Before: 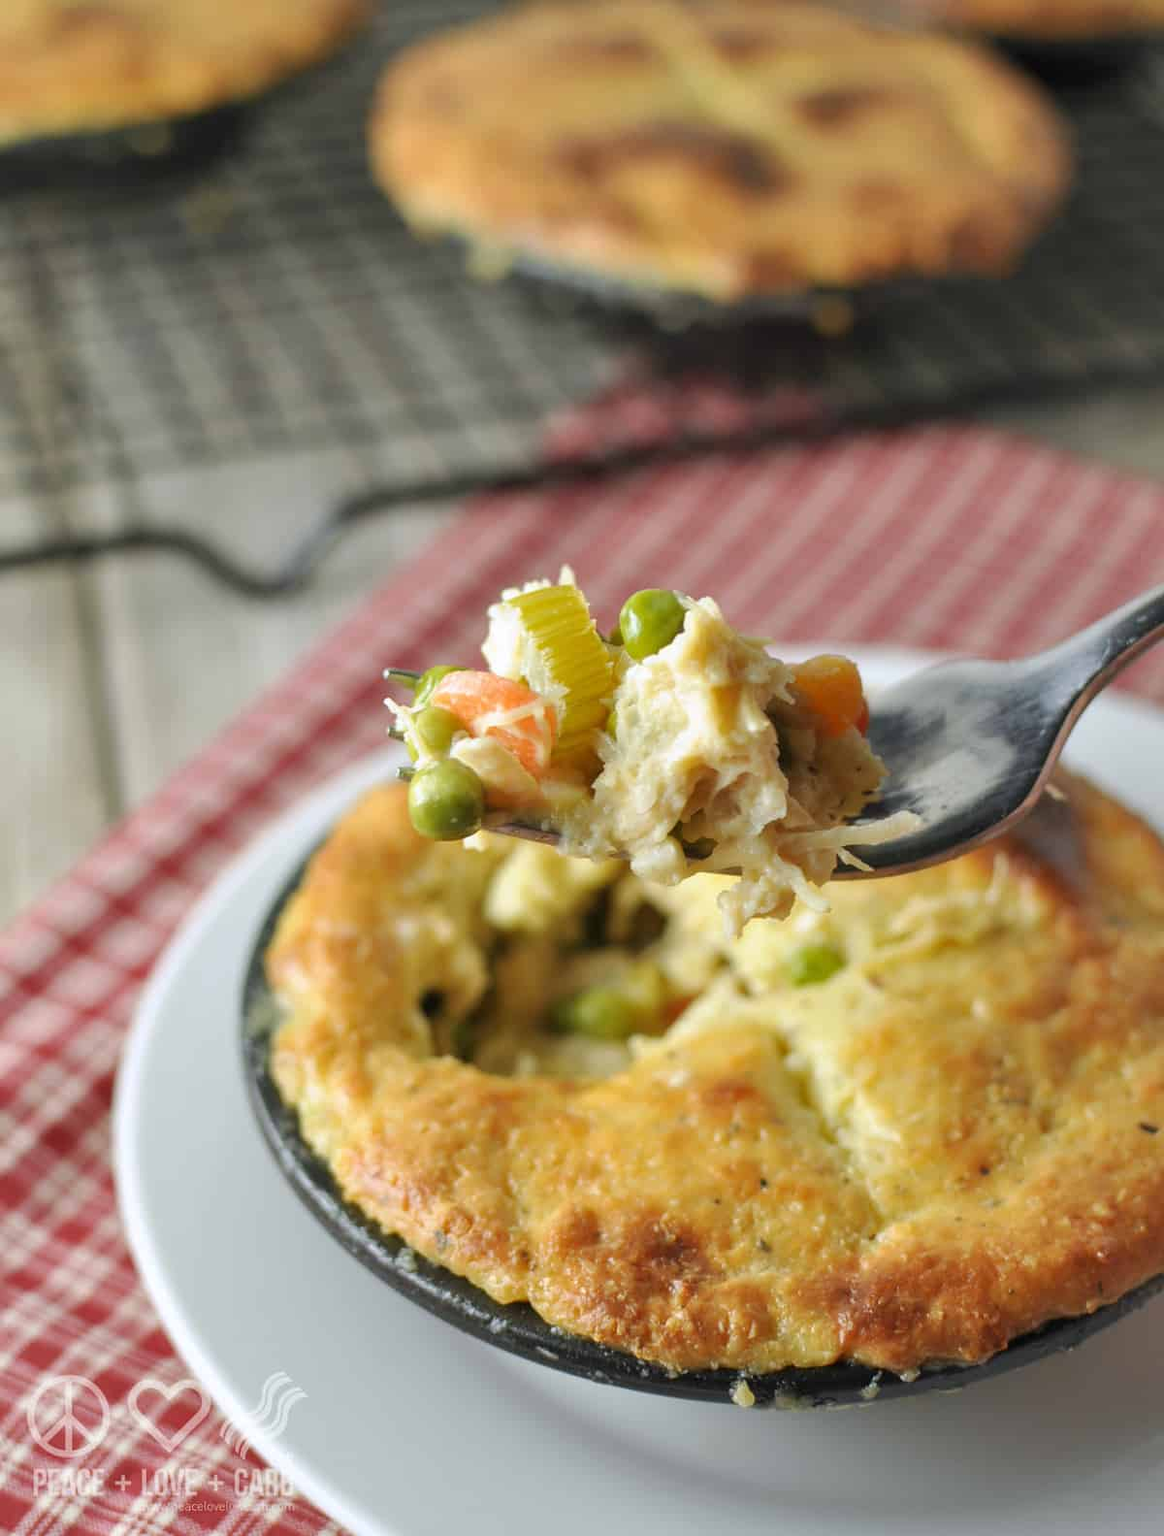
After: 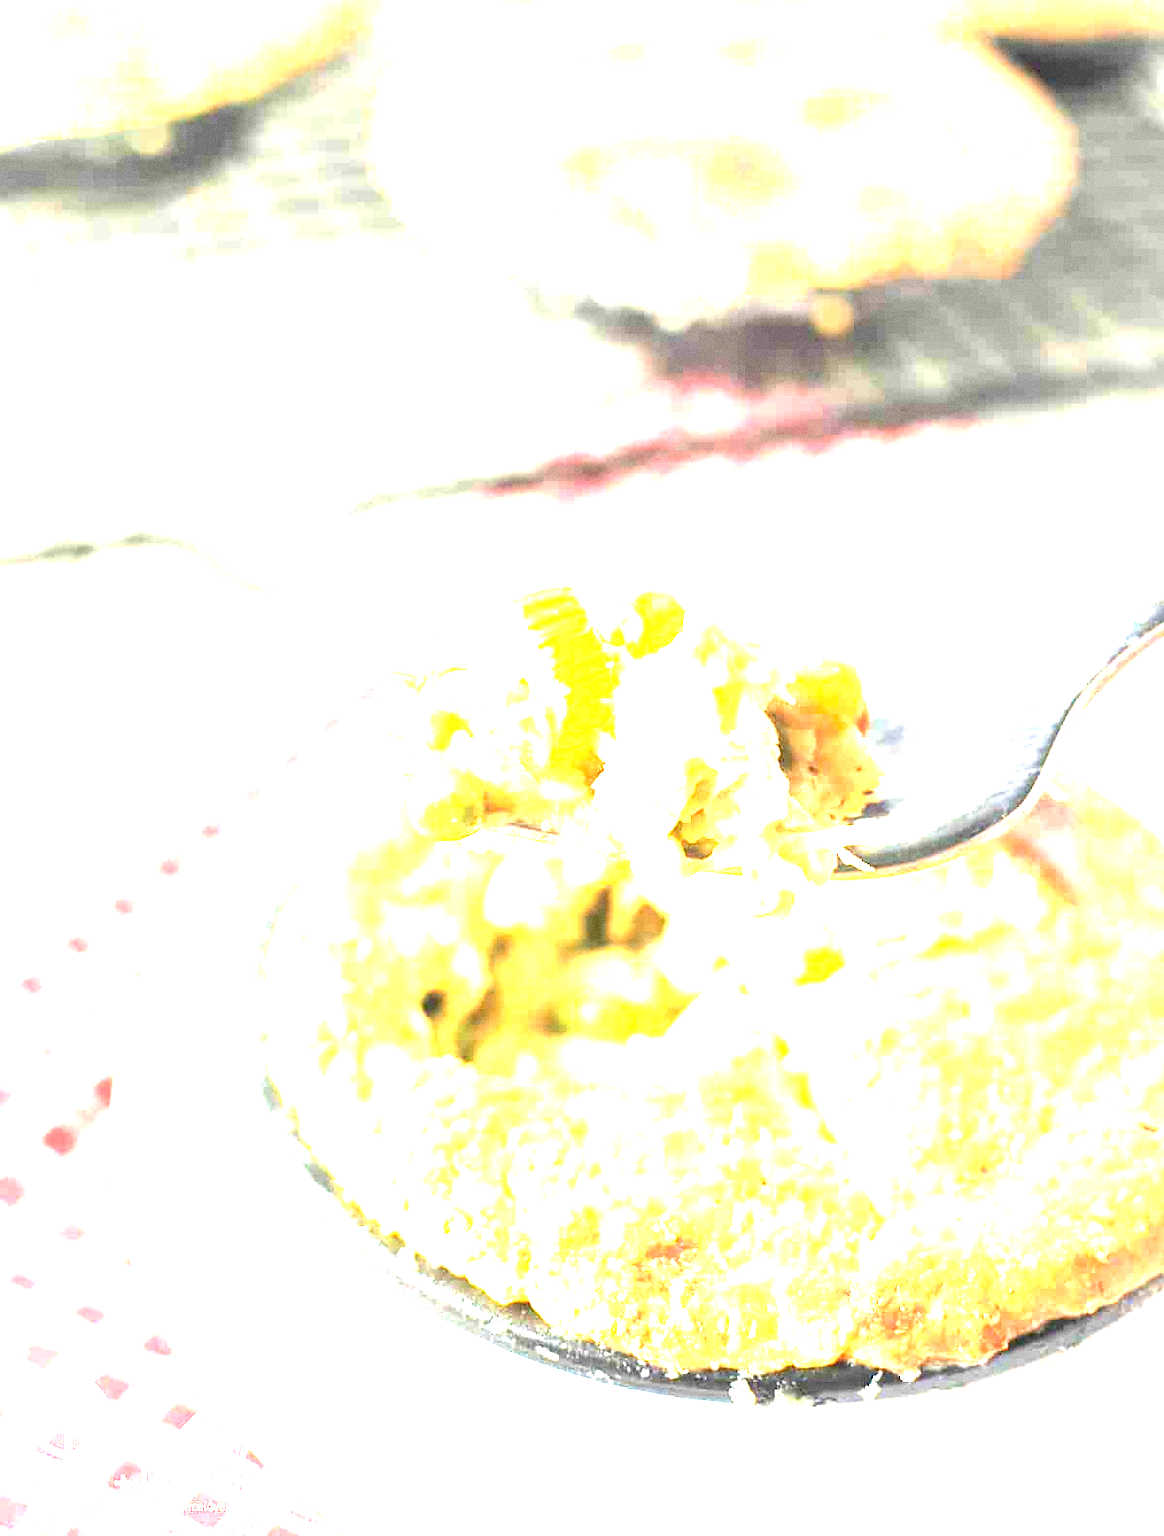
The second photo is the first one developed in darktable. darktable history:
exposure: black level correction 0, exposure 4 EV, compensate exposure bias true, compensate highlight preservation false
grain: coarseness 0.47 ISO
